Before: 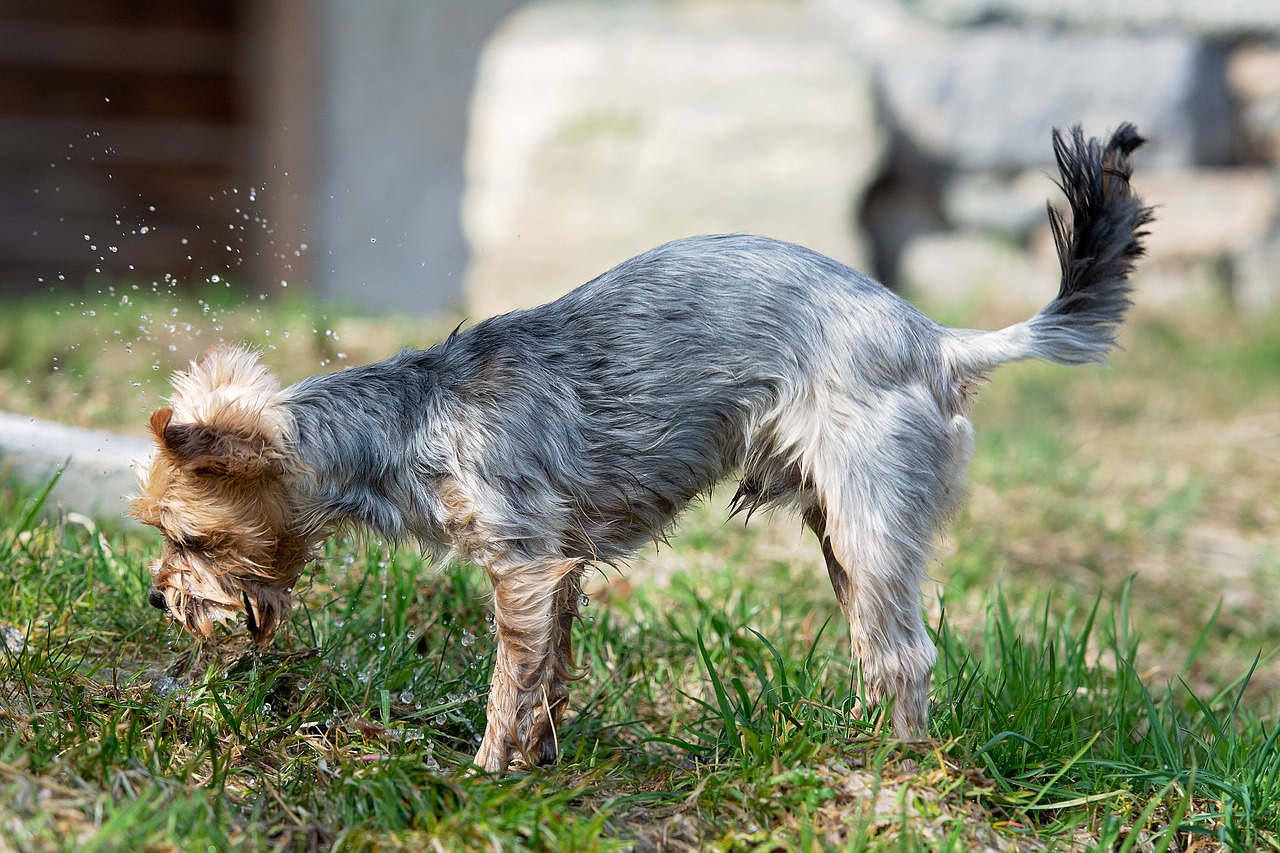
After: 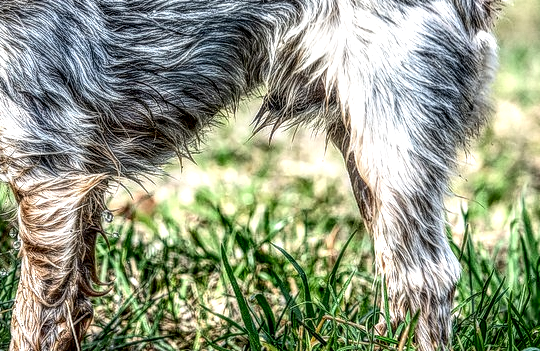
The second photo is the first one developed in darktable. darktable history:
local contrast: highlights 3%, shadows 3%, detail 299%, midtone range 0.305
crop: left 37.25%, top 45.044%, right 20.5%, bottom 13.738%
exposure: exposure 0.205 EV, compensate highlight preservation false
contrast brightness saturation: contrast 0.279
